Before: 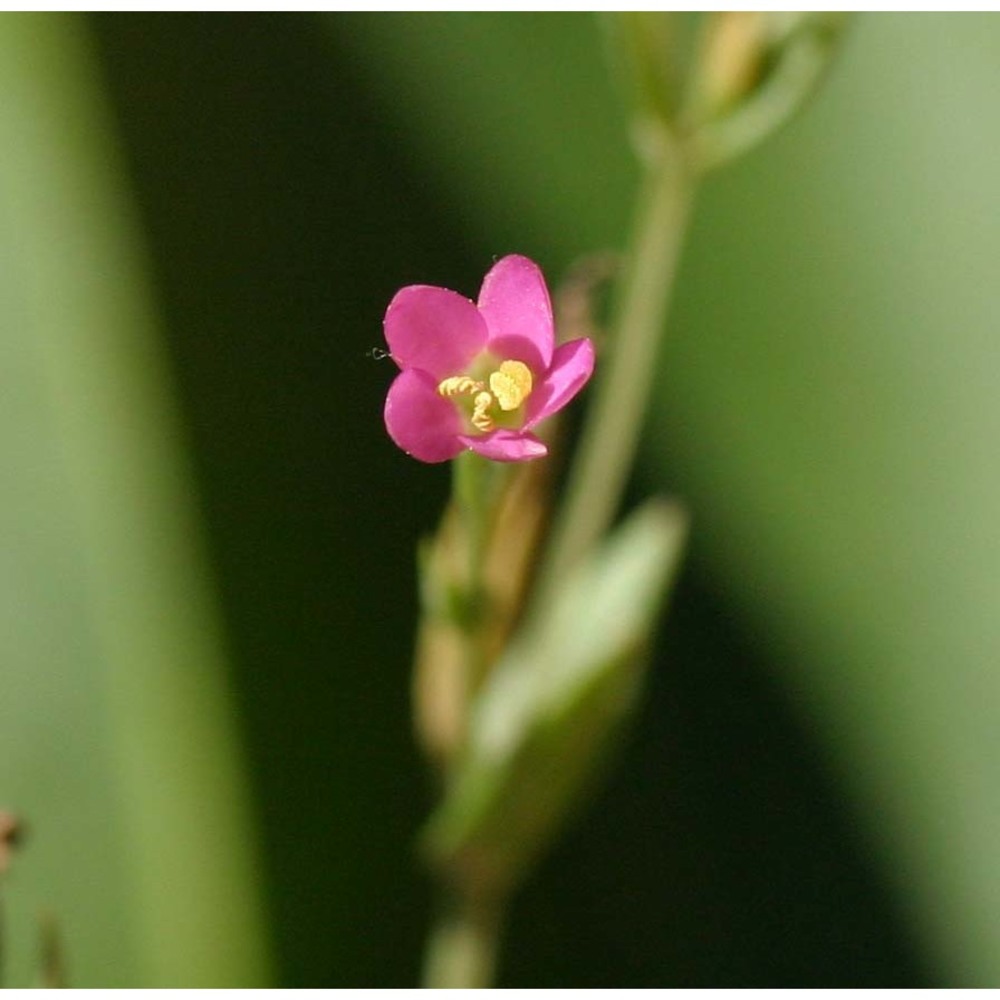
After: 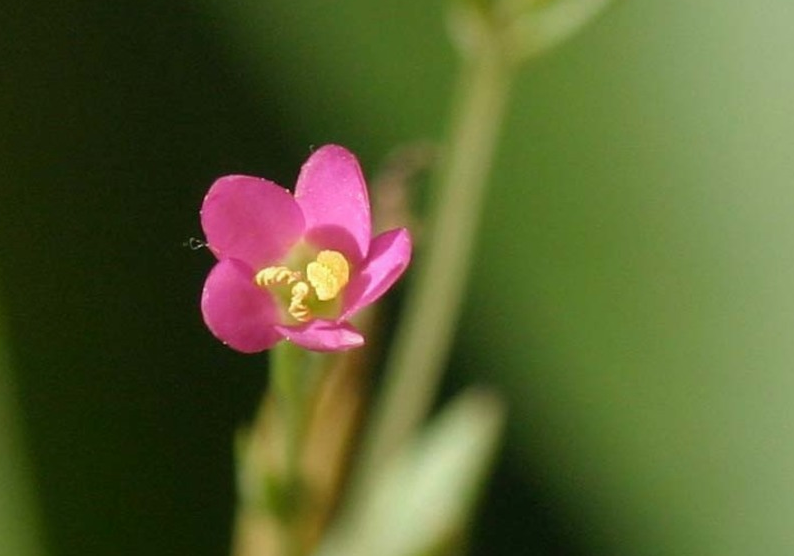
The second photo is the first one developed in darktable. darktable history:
contrast equalizer: y [[0.5, 0.5, 0.468, 0.5, 0.5, 0.5], [0.5 ×6], [0.5 ×6], [0 ×6], [0 ×6]]
crop: left 18.38%, top 11.092%, right 2.134%, bottom 33.217%
